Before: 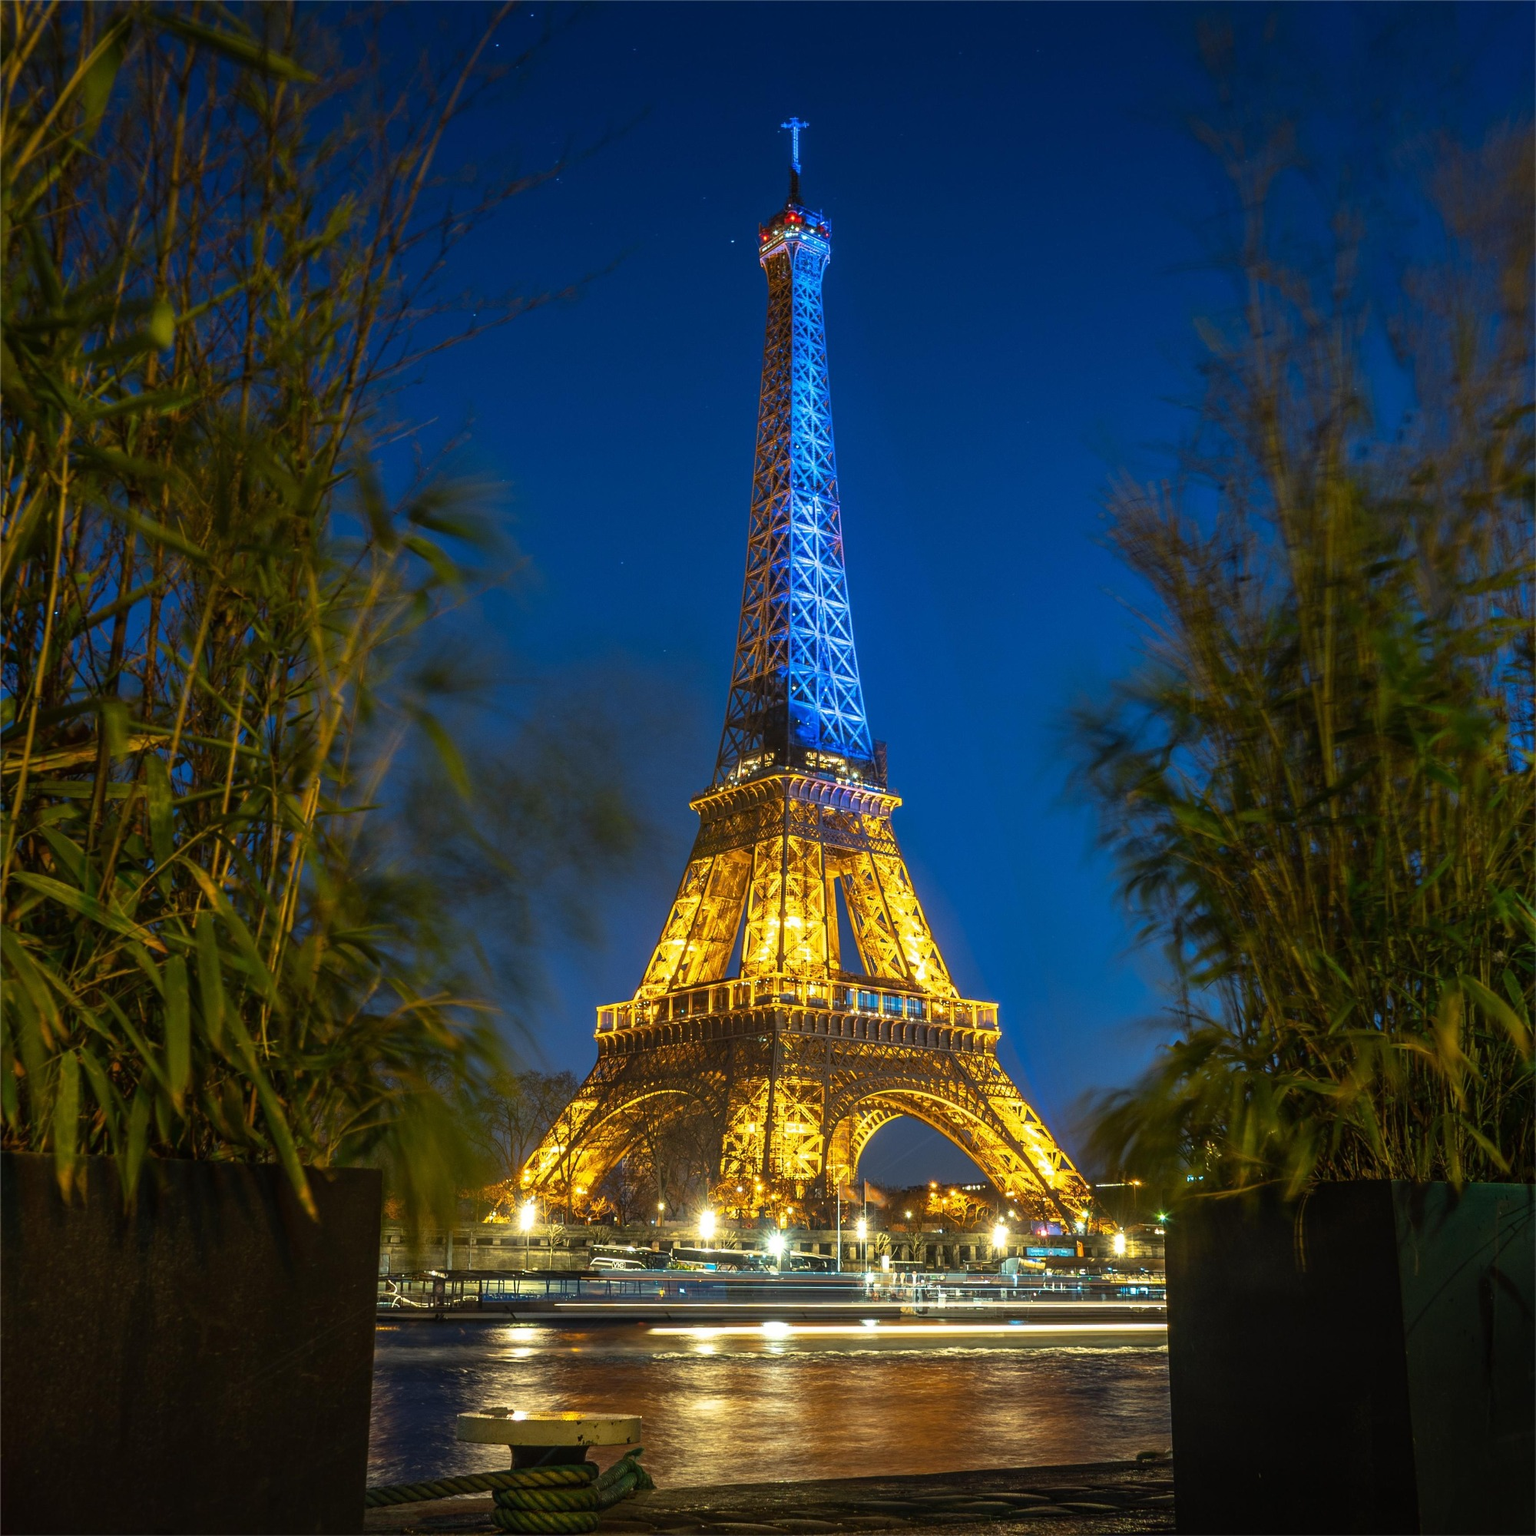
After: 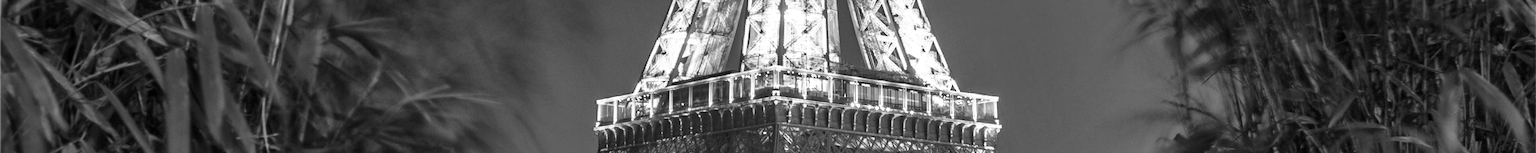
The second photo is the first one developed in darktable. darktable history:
local contrast: mode bilateral grid, contrast 20, coarseness 50, detail 120%, midtone range 0.2
crop and rotate: top 59.084%, bottom 30.916%
monochrome: on, module defaults
exposure: exposure 0.375 EV, compensate highlight preservation false
